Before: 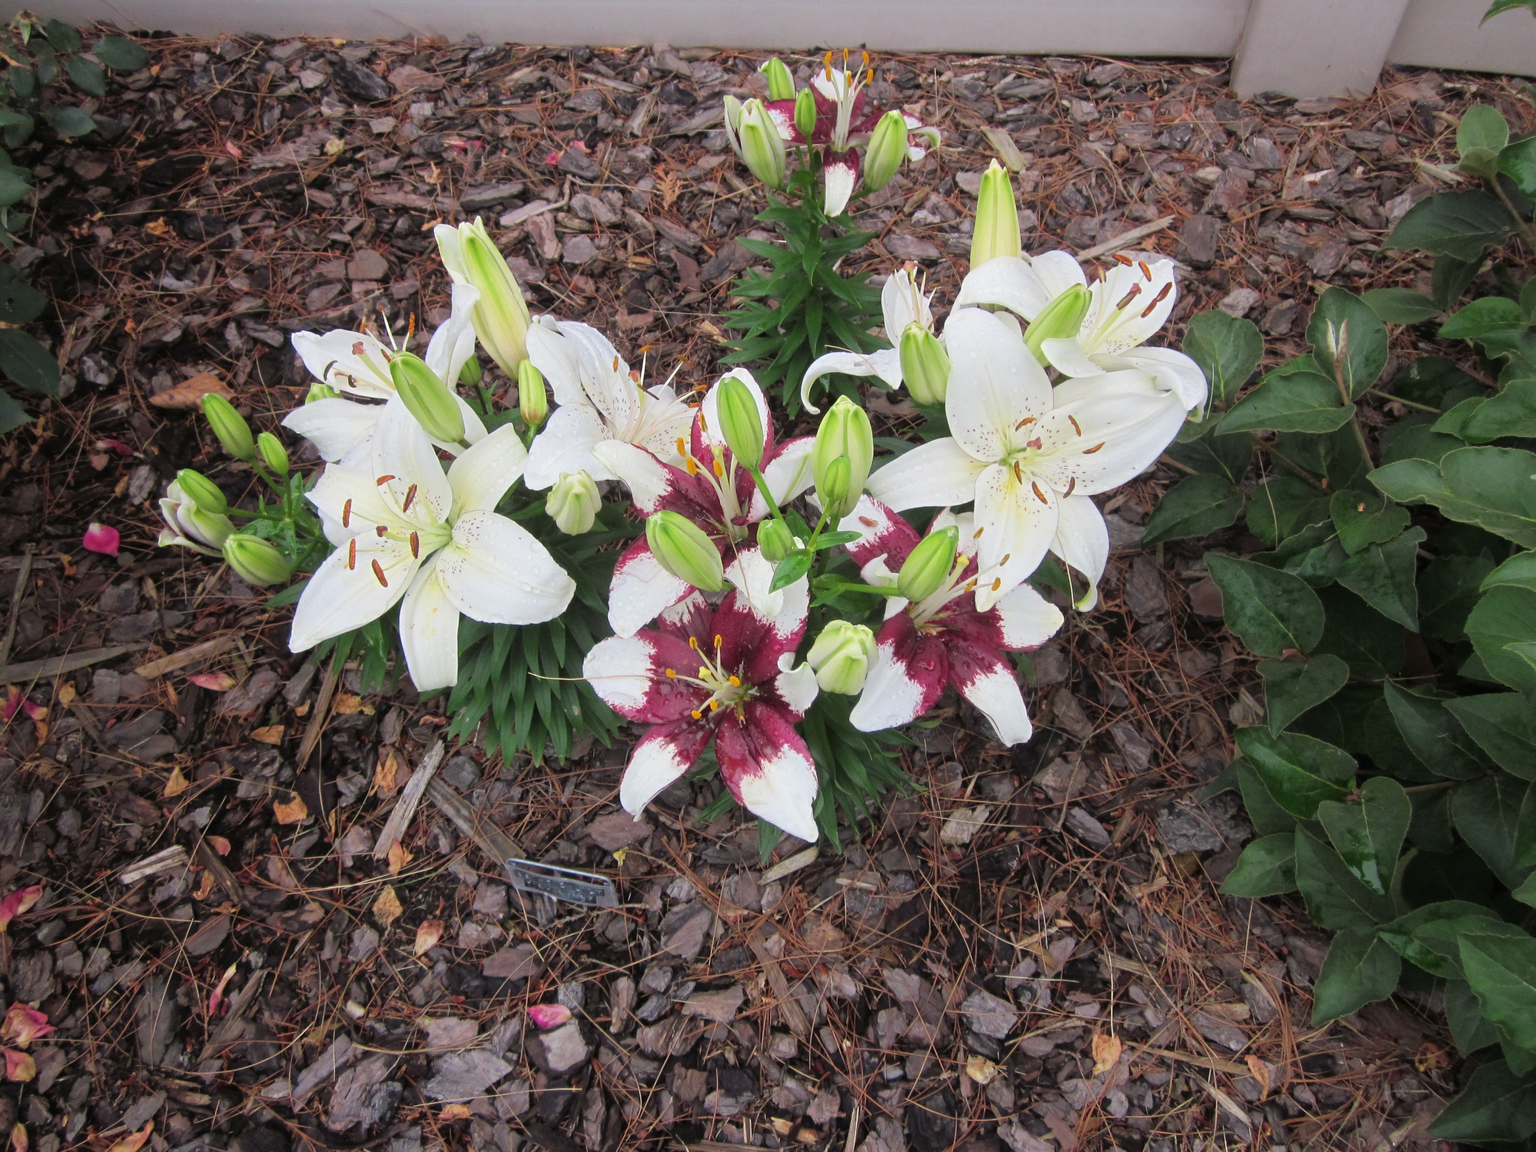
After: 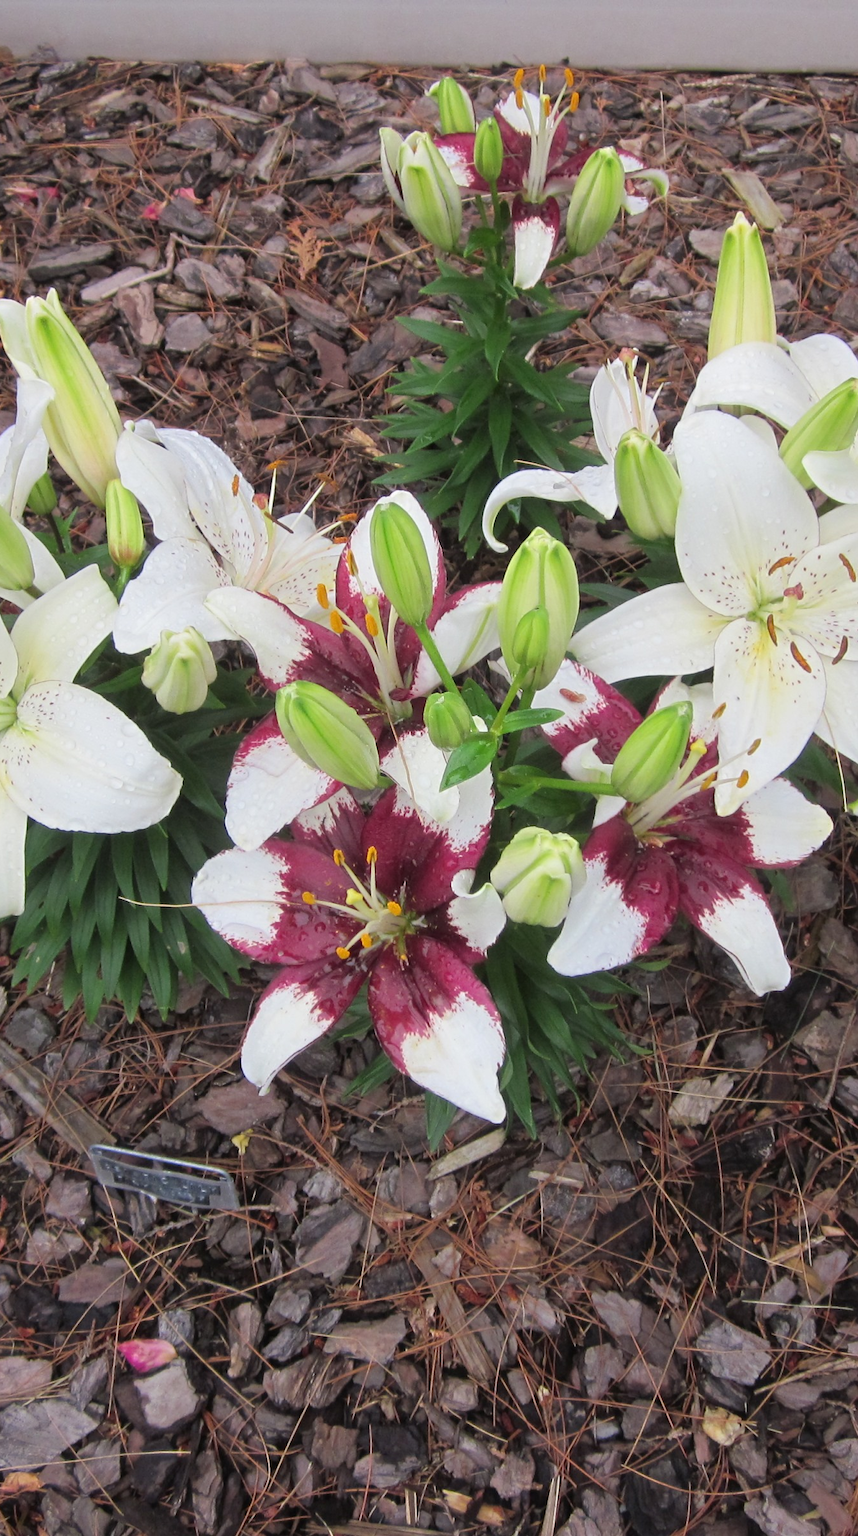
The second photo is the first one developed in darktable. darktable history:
crop: left 28.607%, right 29.437%
